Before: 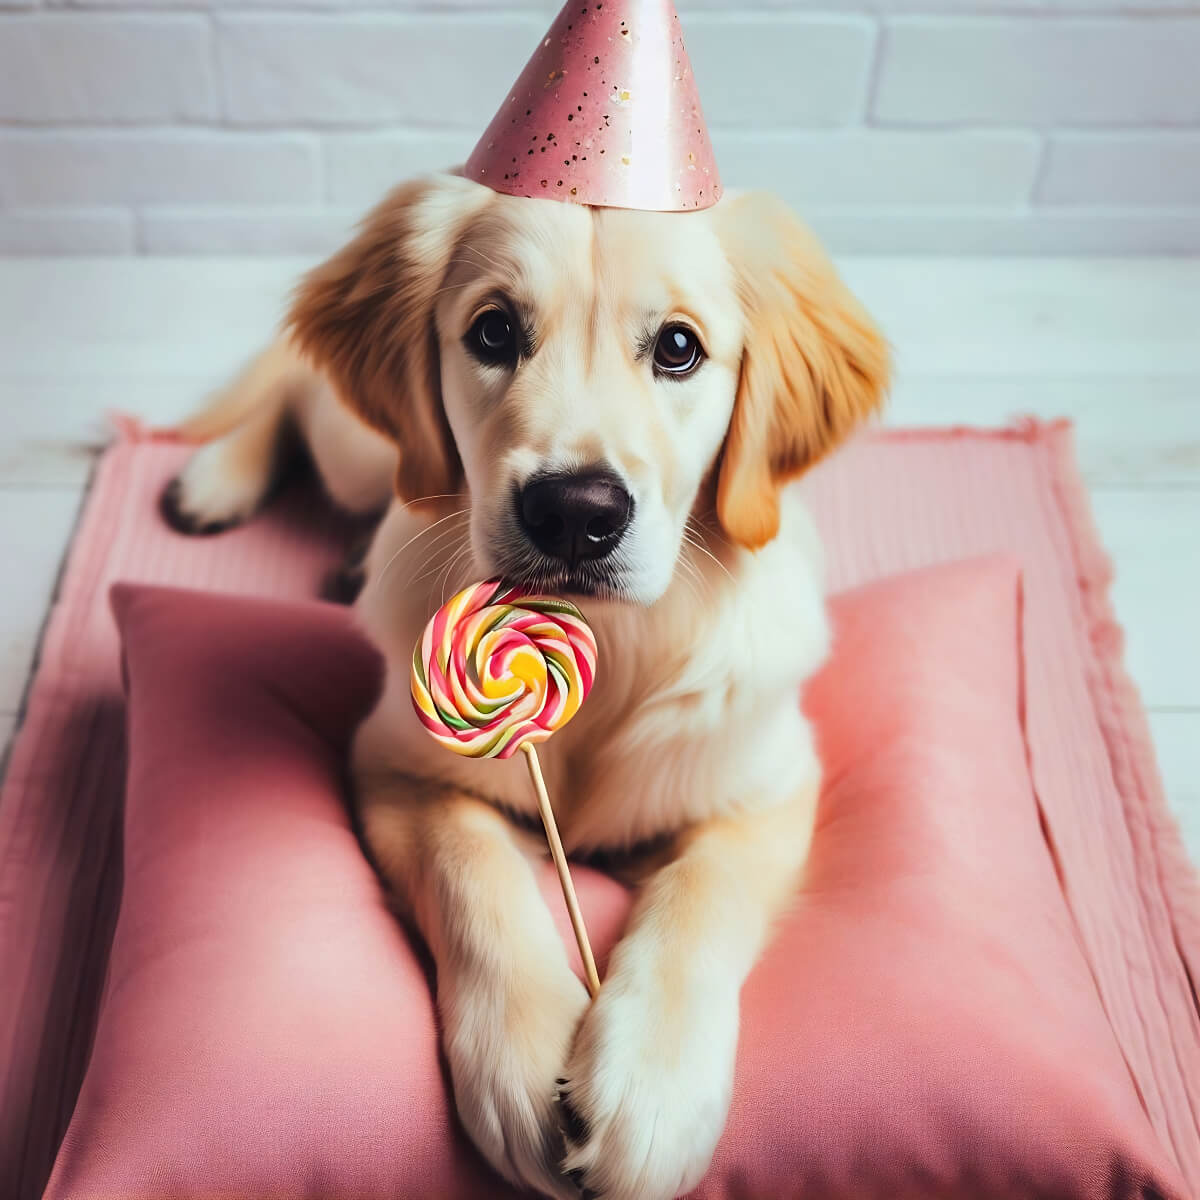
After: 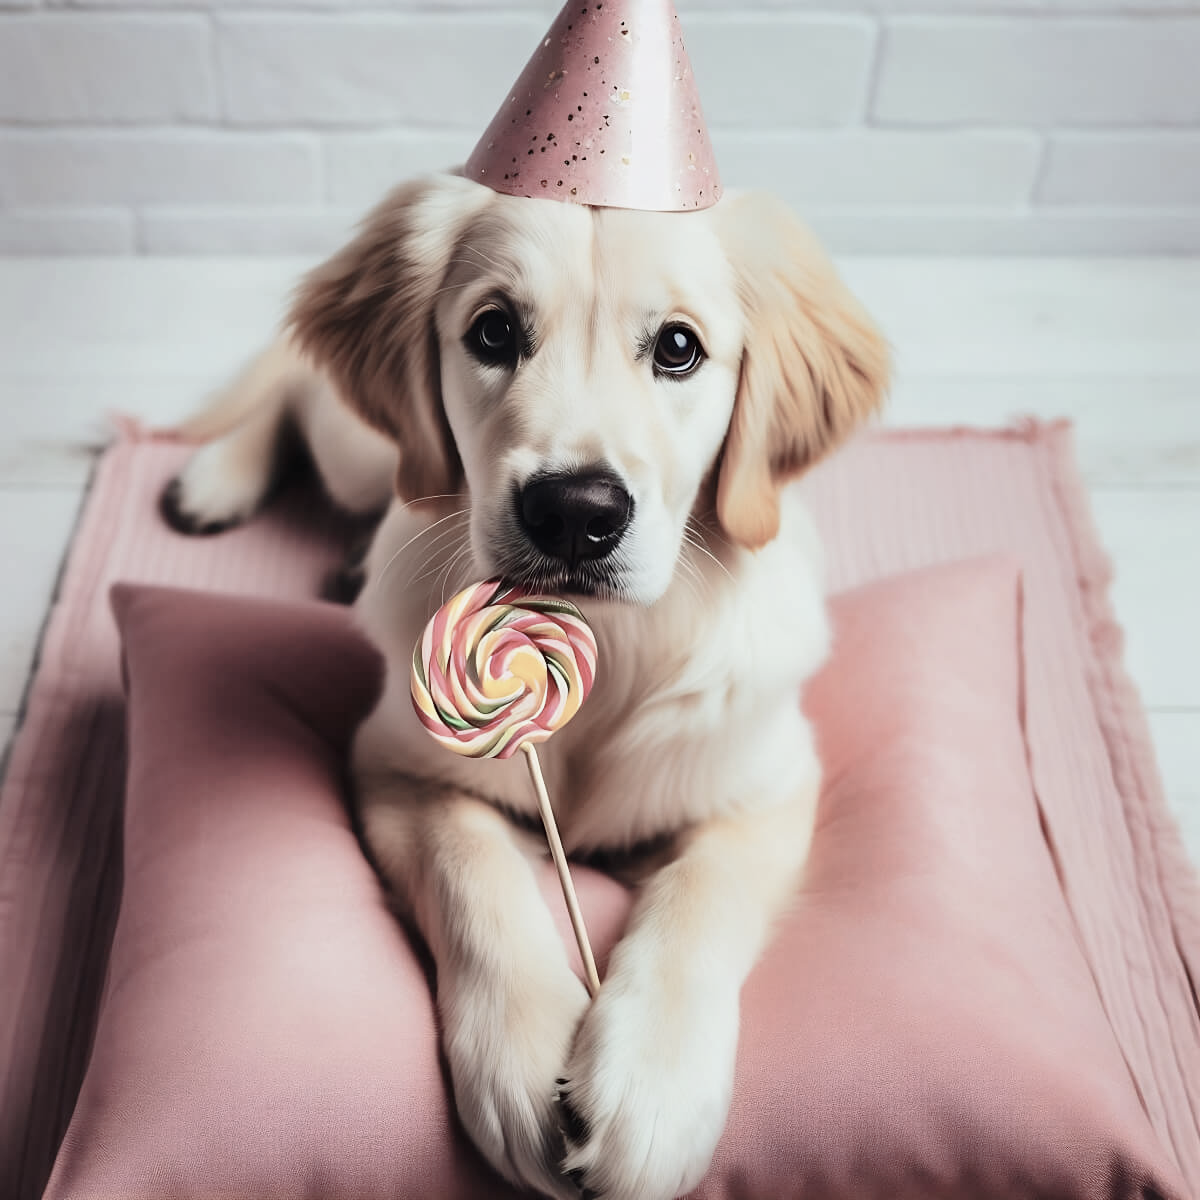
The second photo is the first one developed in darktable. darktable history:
tone curve: curves: ch0 [(0, 0) (0.004, 0.002) (0.02, 0.013) (0.218, 0.218) (0.664, 0.718) (0.832, 0.873) (1, 1)], preserve colors none
exposure: exposure -0.144 EV, compensate highlight preservation false
color balance rgb: perceptual saturation grading › global saturation -28.326%, perceptual saturation grading › highlights -20.005%, perceptual saturation grading › mid-tones -23.804%, perceptual saturation grading › shadows -24.882%
